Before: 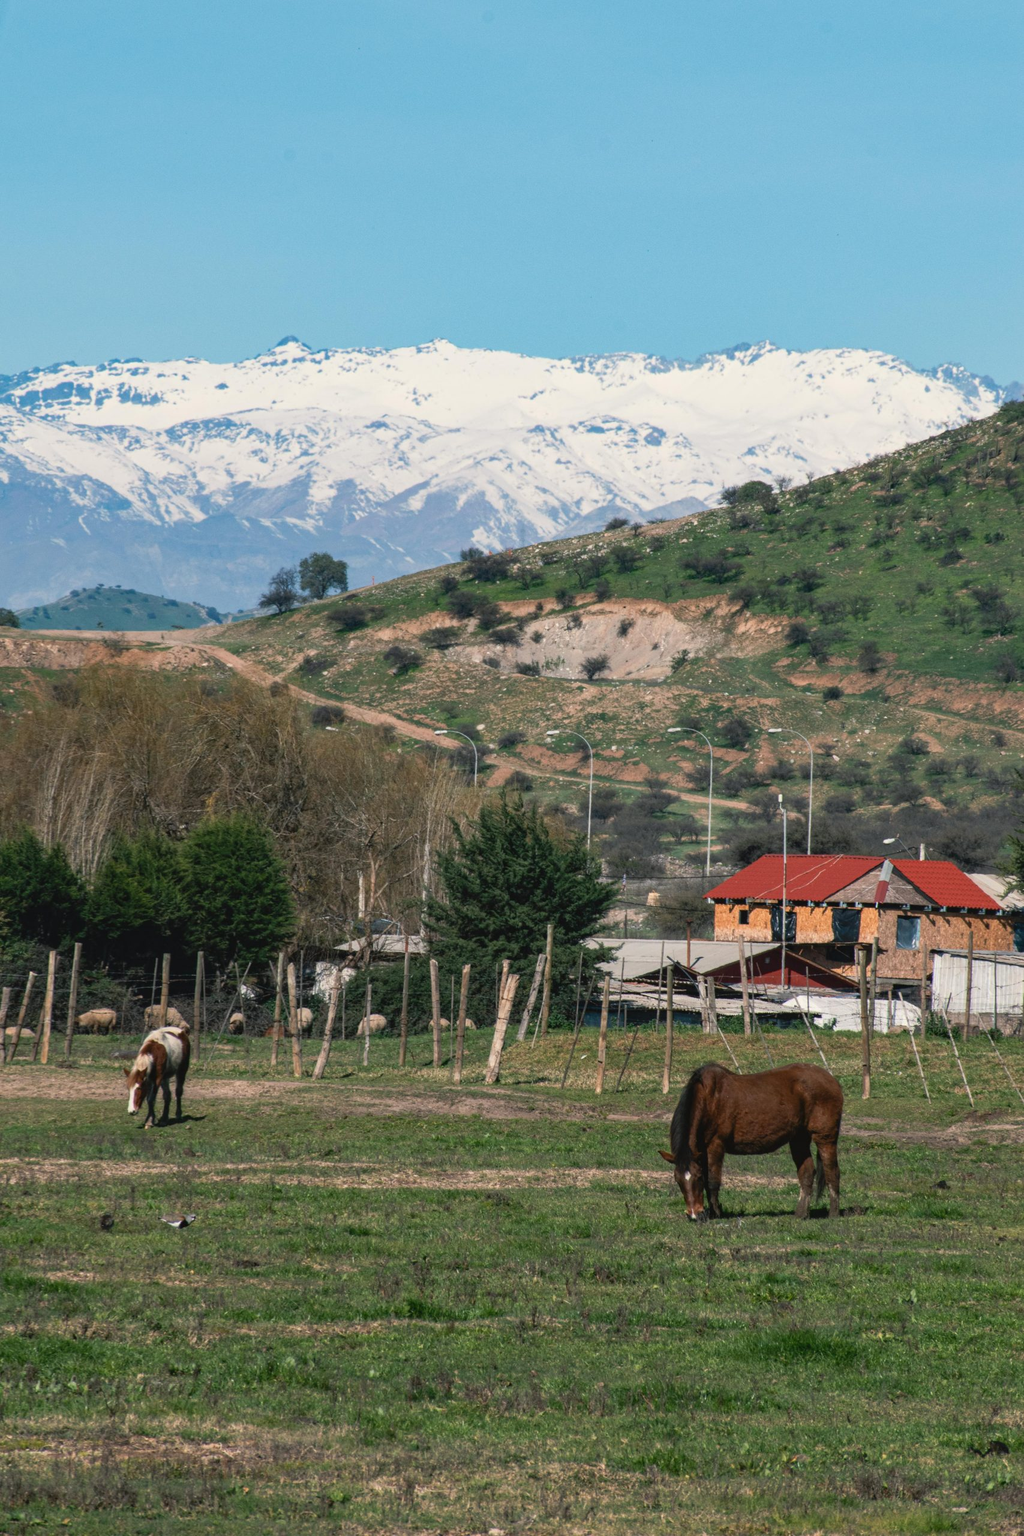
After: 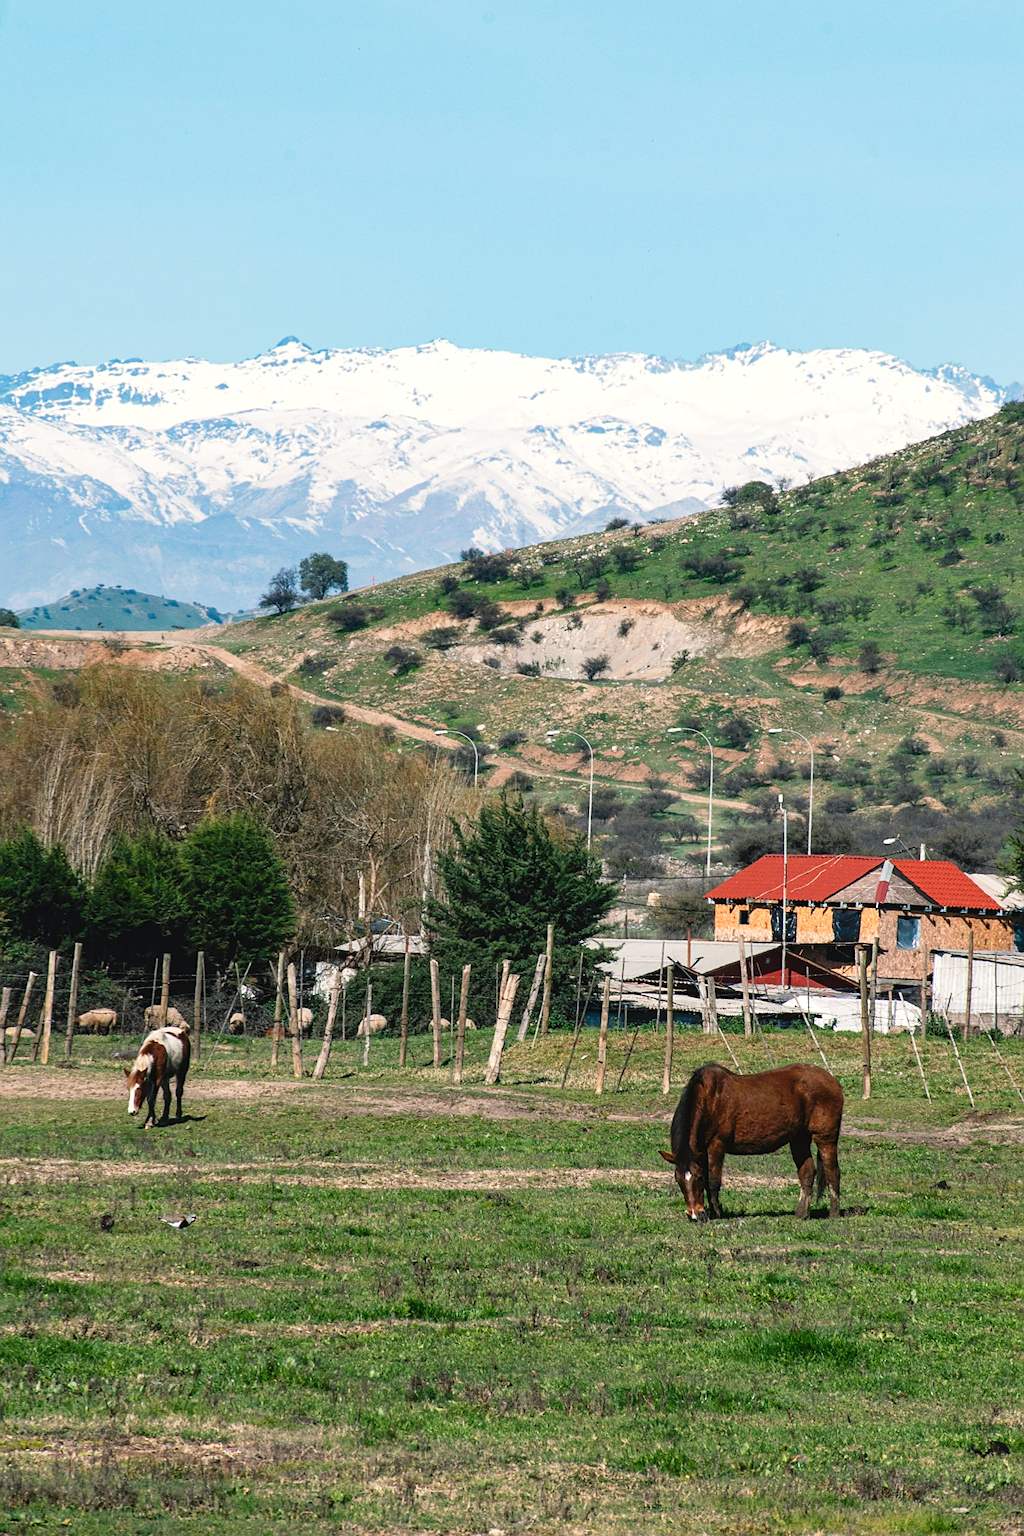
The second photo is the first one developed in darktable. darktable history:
sharpen: on, module defaults
tone curve: curves: ch0 [(0, 0) (0.003, 0.008) (0.011, 0.017) (0.025, 0.027) (0.044, 0.043) (0.069, 0.059) (0.1, 0.086) (0.136, 0.112) (0.177, 0.152) (0.224, 0.203) (0.277, 0.277) (0.335, 0.346) (0.399, 0.439) (0.468, 0.527) (0.543, 0.613) (0.623, 0.693) (0.709, 0.787) (0.801, 0.863) (0.898, 0.927) (1, 1)], preserve colors none
exposure: black level correction 0.001, exposure 0.3 EV, compensate highlight preservation false
